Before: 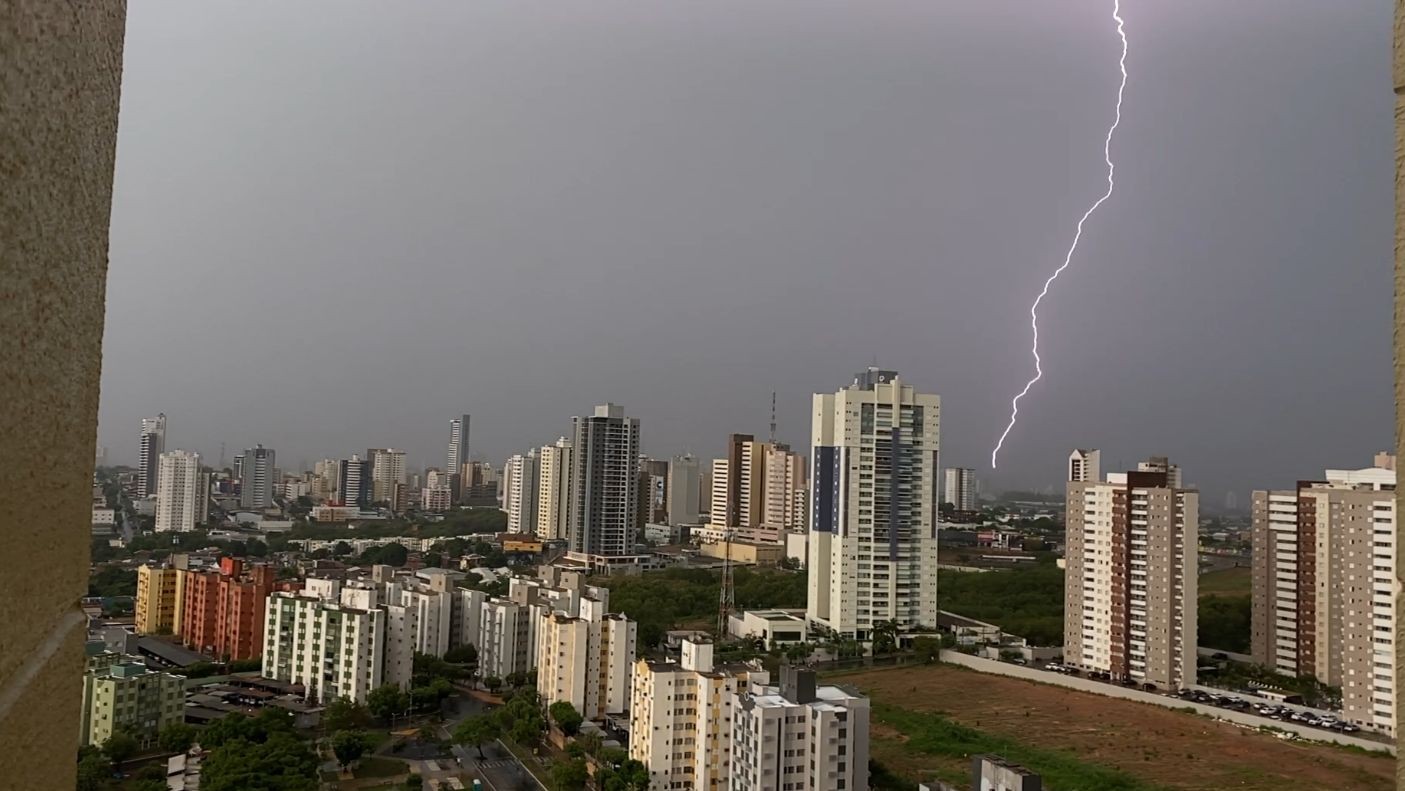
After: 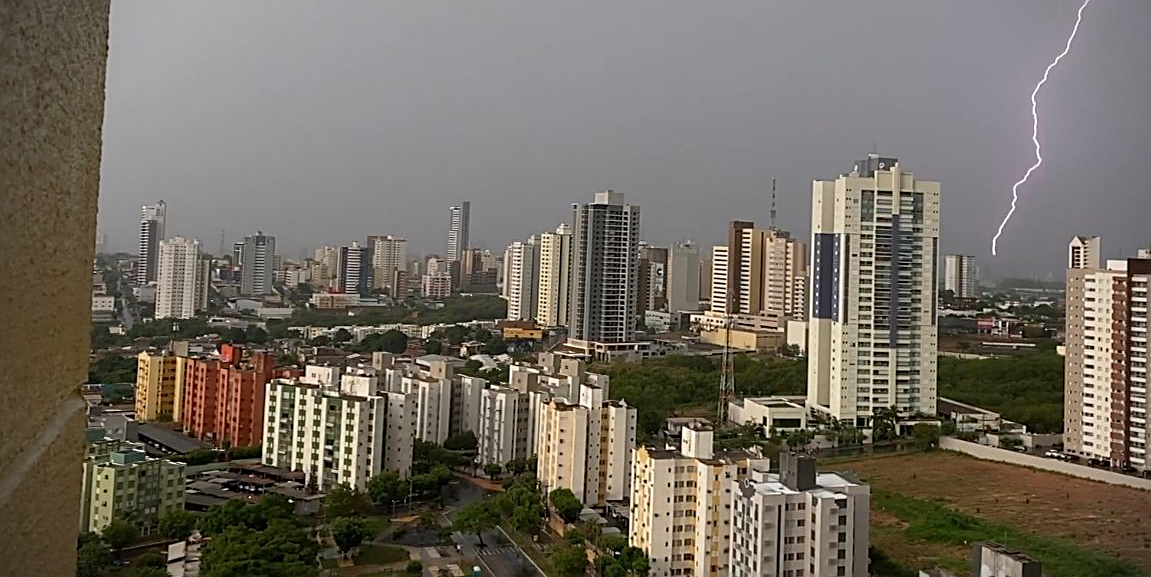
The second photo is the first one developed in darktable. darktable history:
crop: top 26.985%, right 18.009%
sharpen: on, module defaults
vignetting: fall-off start 89.25%, fall-off radius 44.05%, width/height ratio 1.163, unbound false
levels: levels [0, 0.478, 1]
exposure: exposure 0.074 EV, compensate highlight preservation false
